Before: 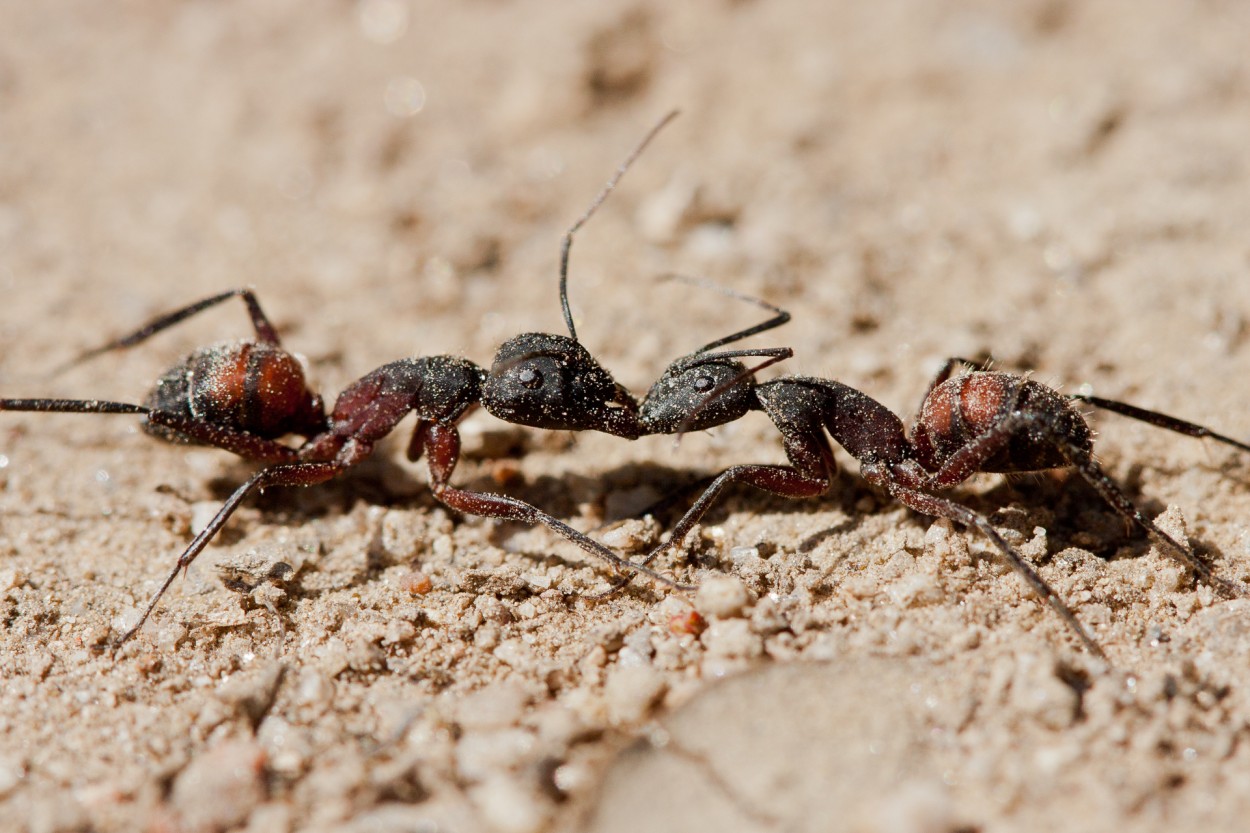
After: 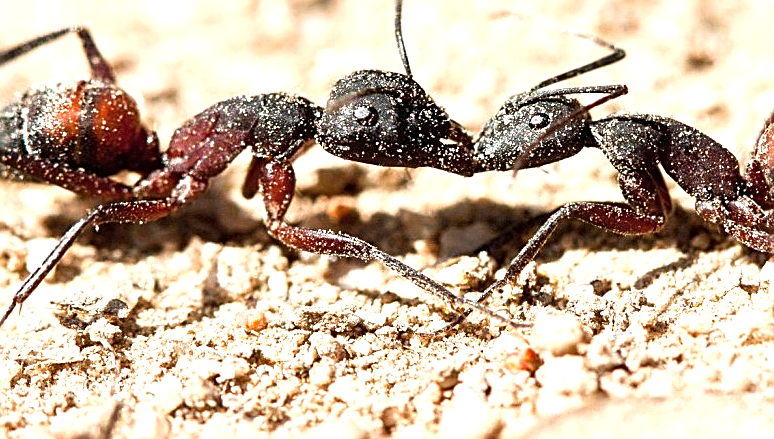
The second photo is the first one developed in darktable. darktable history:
sharpen: amount 0.891
exposure: black level correction 0, exposure 1.199 EV, compensate highlight preservation false
crop: left 13.23%, top 31.584%, right 24.793%, bottom 15.706%
